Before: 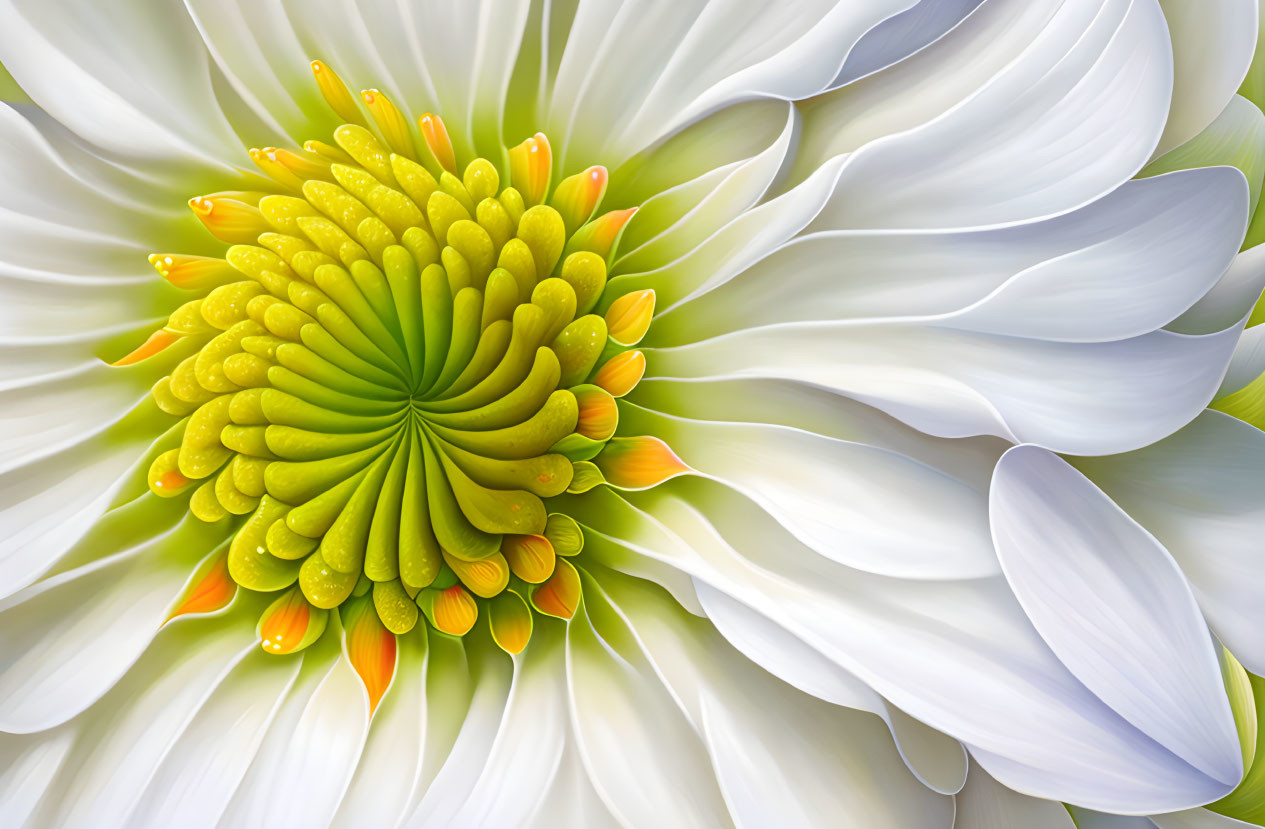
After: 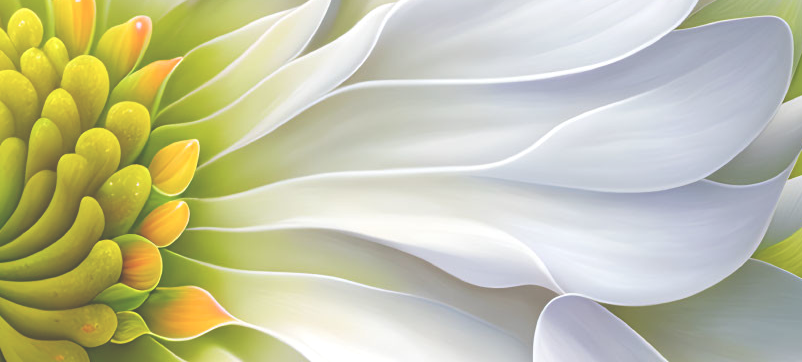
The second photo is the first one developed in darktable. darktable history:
exposure: black level correction -0.042, exposure 0.065 EV, compensate exposure bias true, compensate highlight preservation false
crop: left 36.117%, top 18.16%, right 0.47%, bottom 38.153%
